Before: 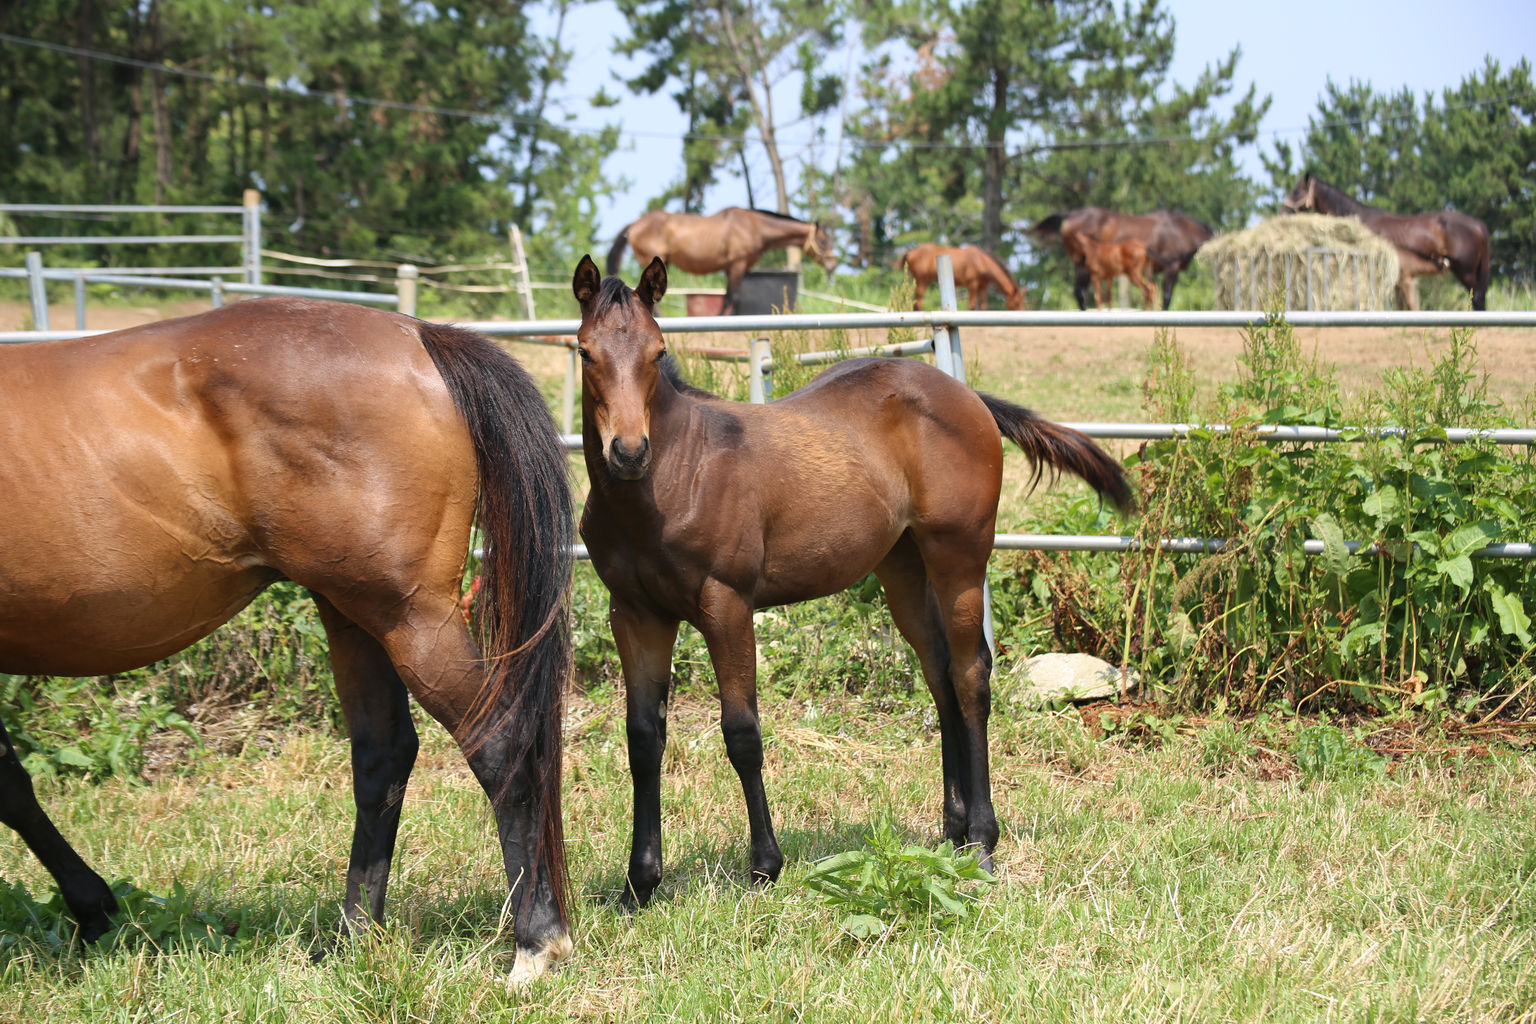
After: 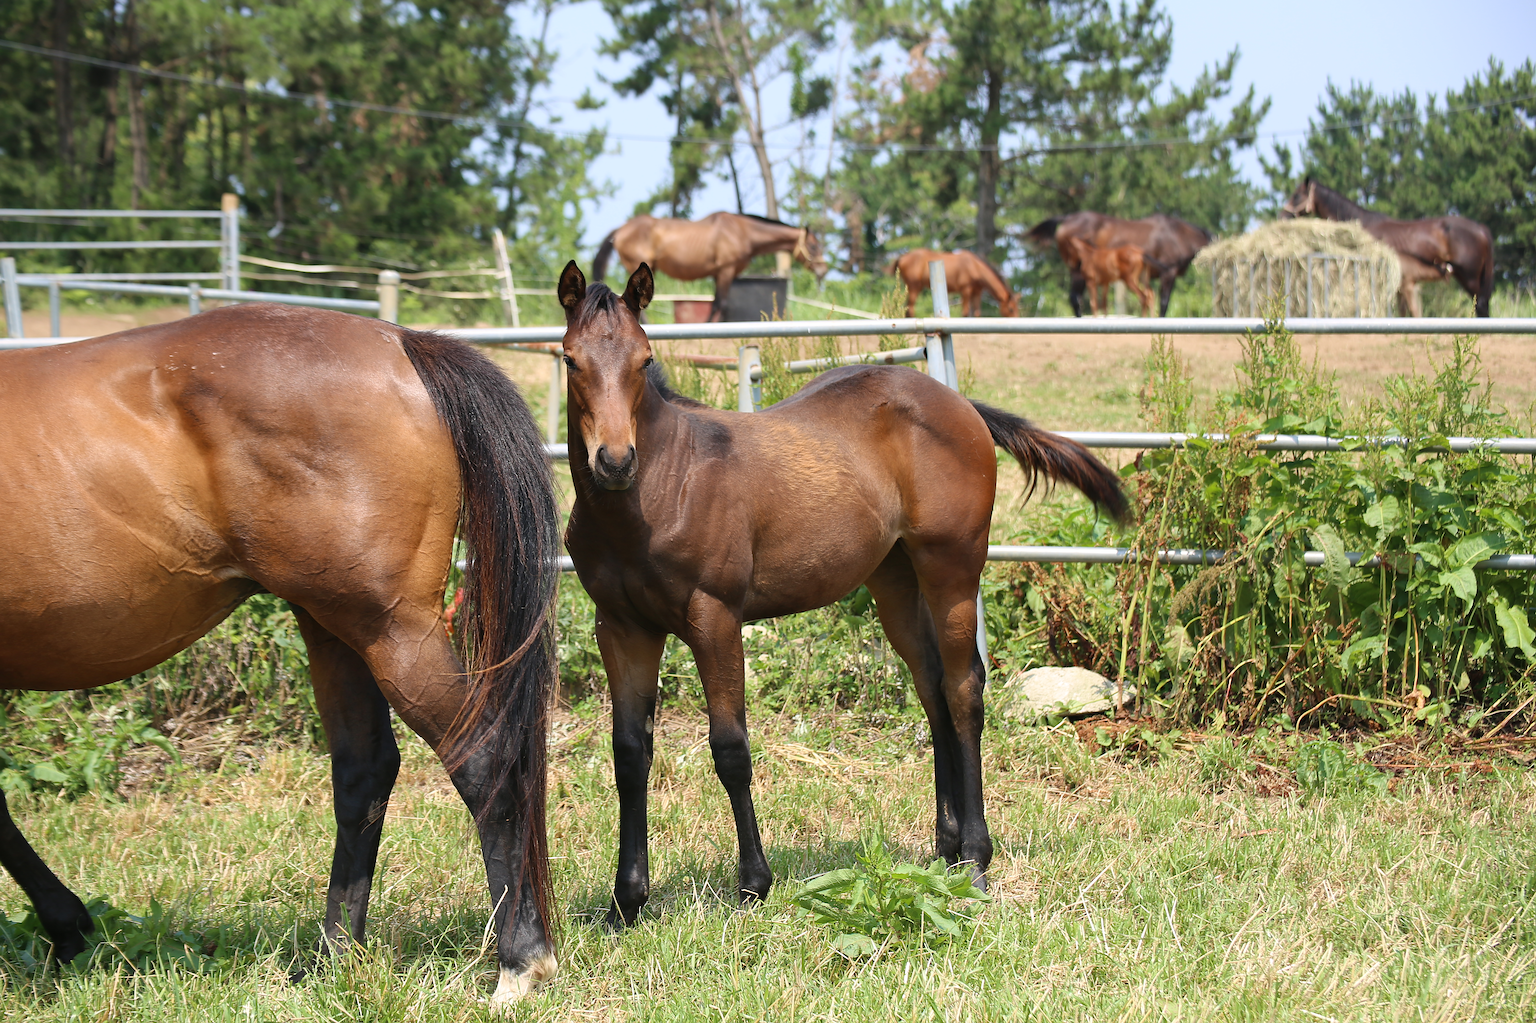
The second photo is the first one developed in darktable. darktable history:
crop: left 1.743%, right 0.268%, bottom 2.011%
sharpen: on, module defaults
